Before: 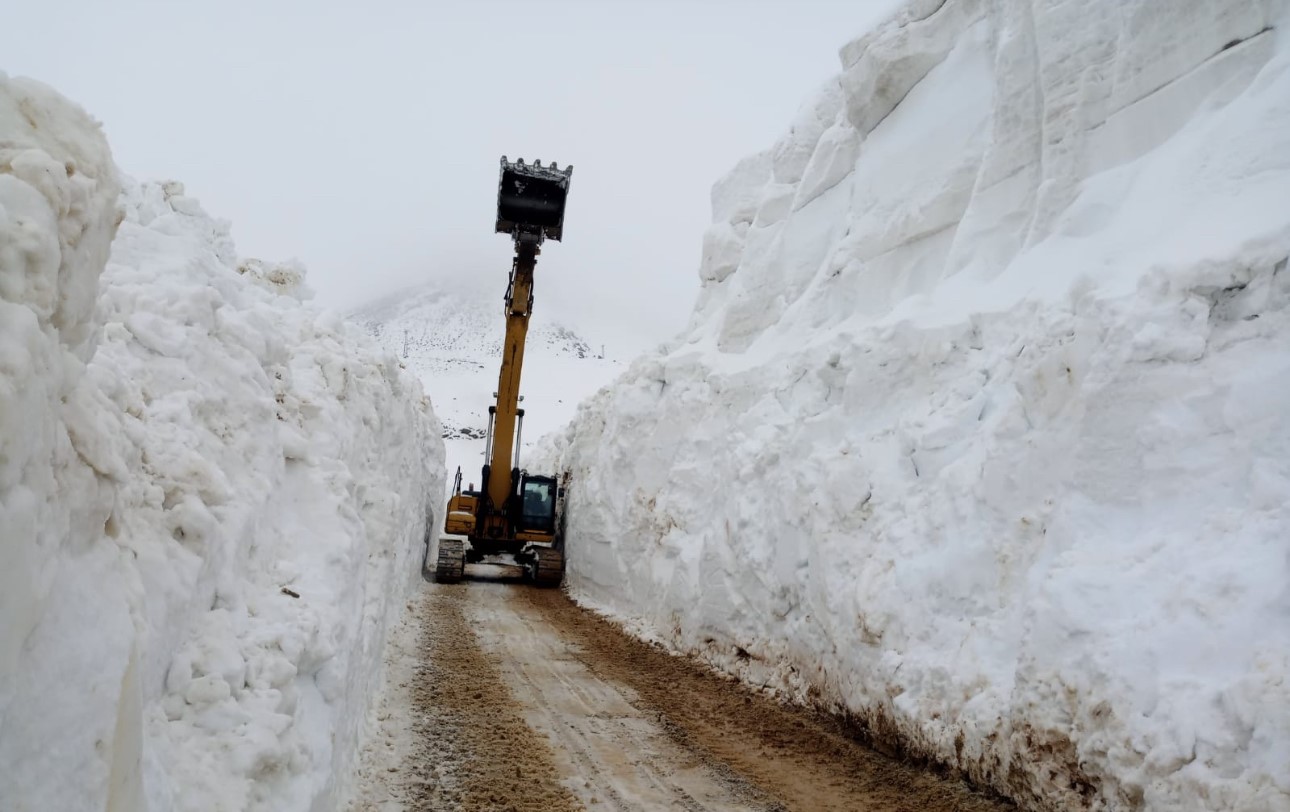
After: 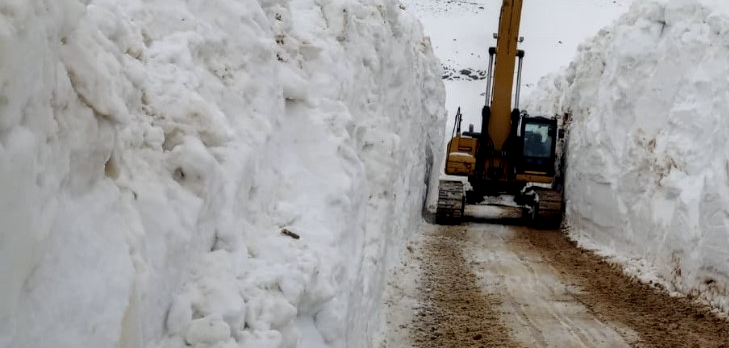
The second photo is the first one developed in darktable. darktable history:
crop: top 44.296%, right 43.428%, bottom 12.791%
local contrast: shadows 94%, midtone range 0.494
